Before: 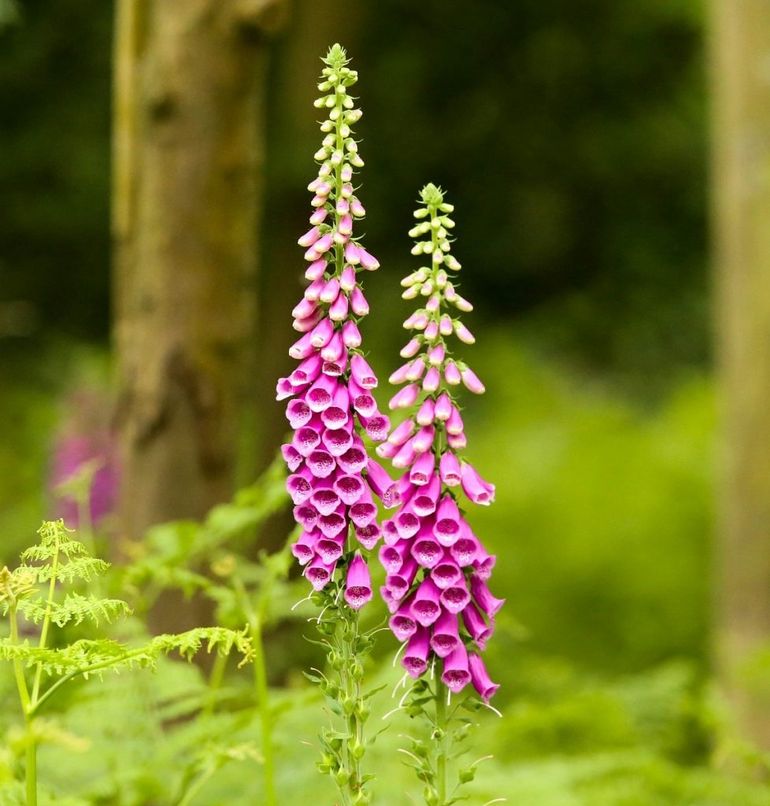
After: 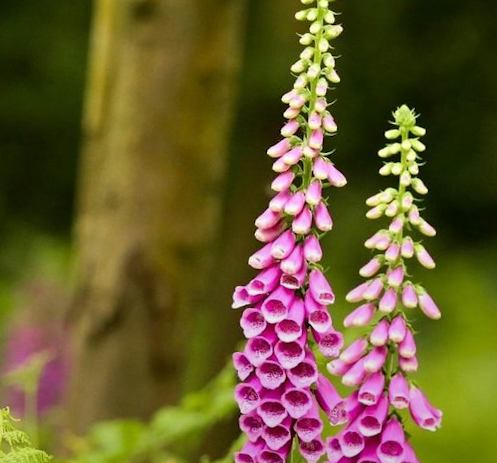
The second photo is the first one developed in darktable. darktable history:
crop and rotate: angle -4.99°, left 2.122%, top 6.945%, right 27.566%, bottom 30.519%
graduated density: rotation -180°, offset 24.95
